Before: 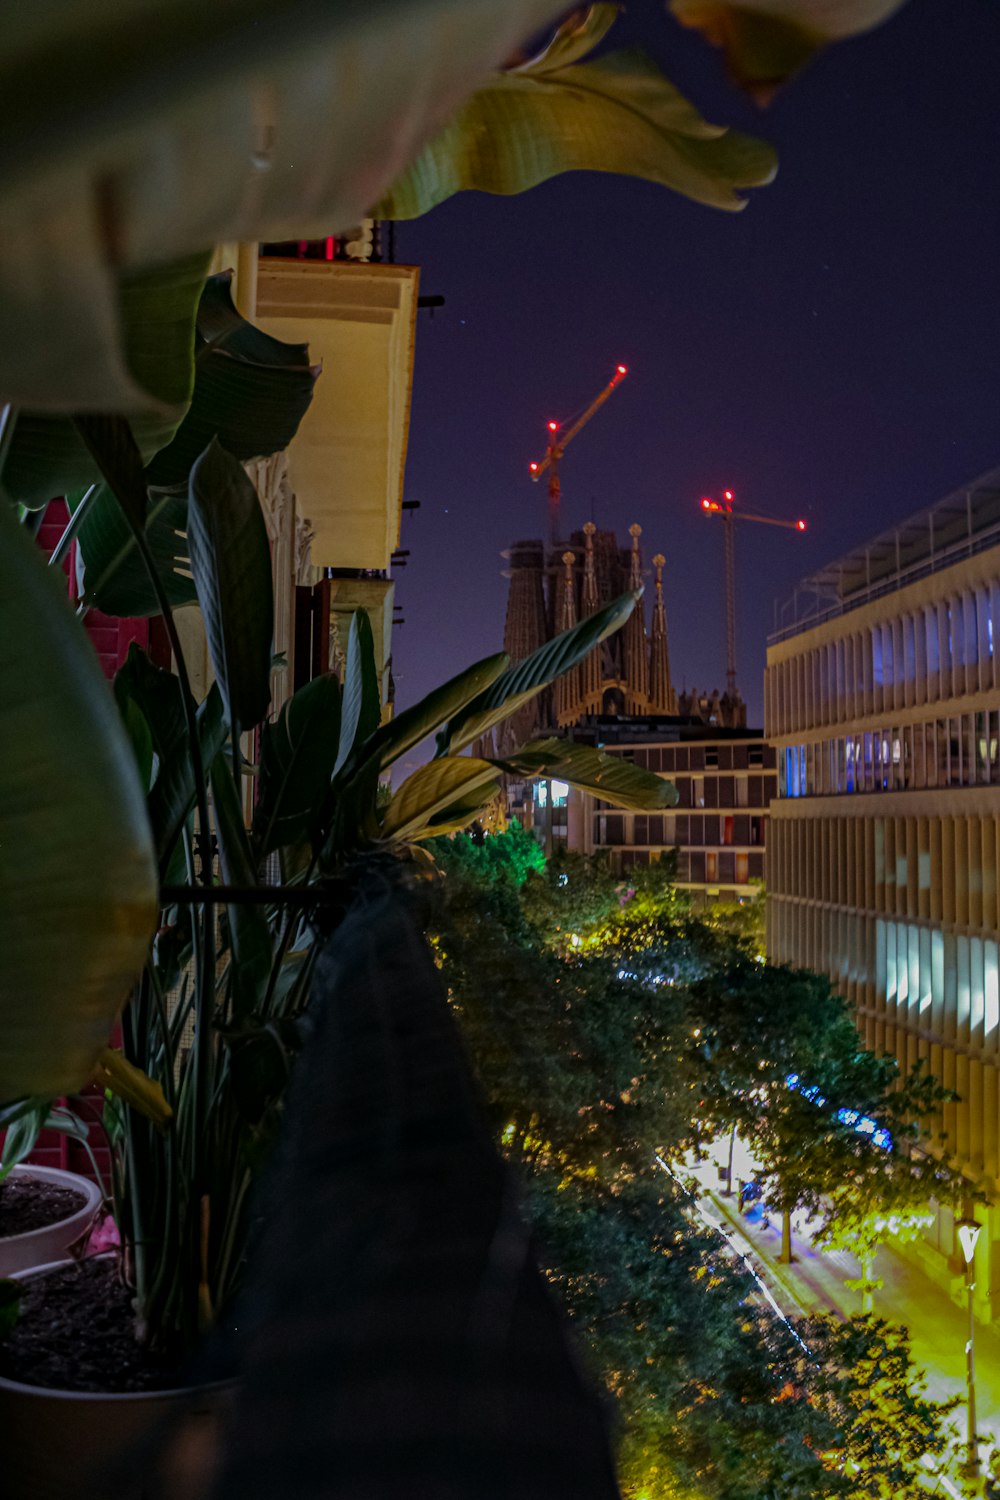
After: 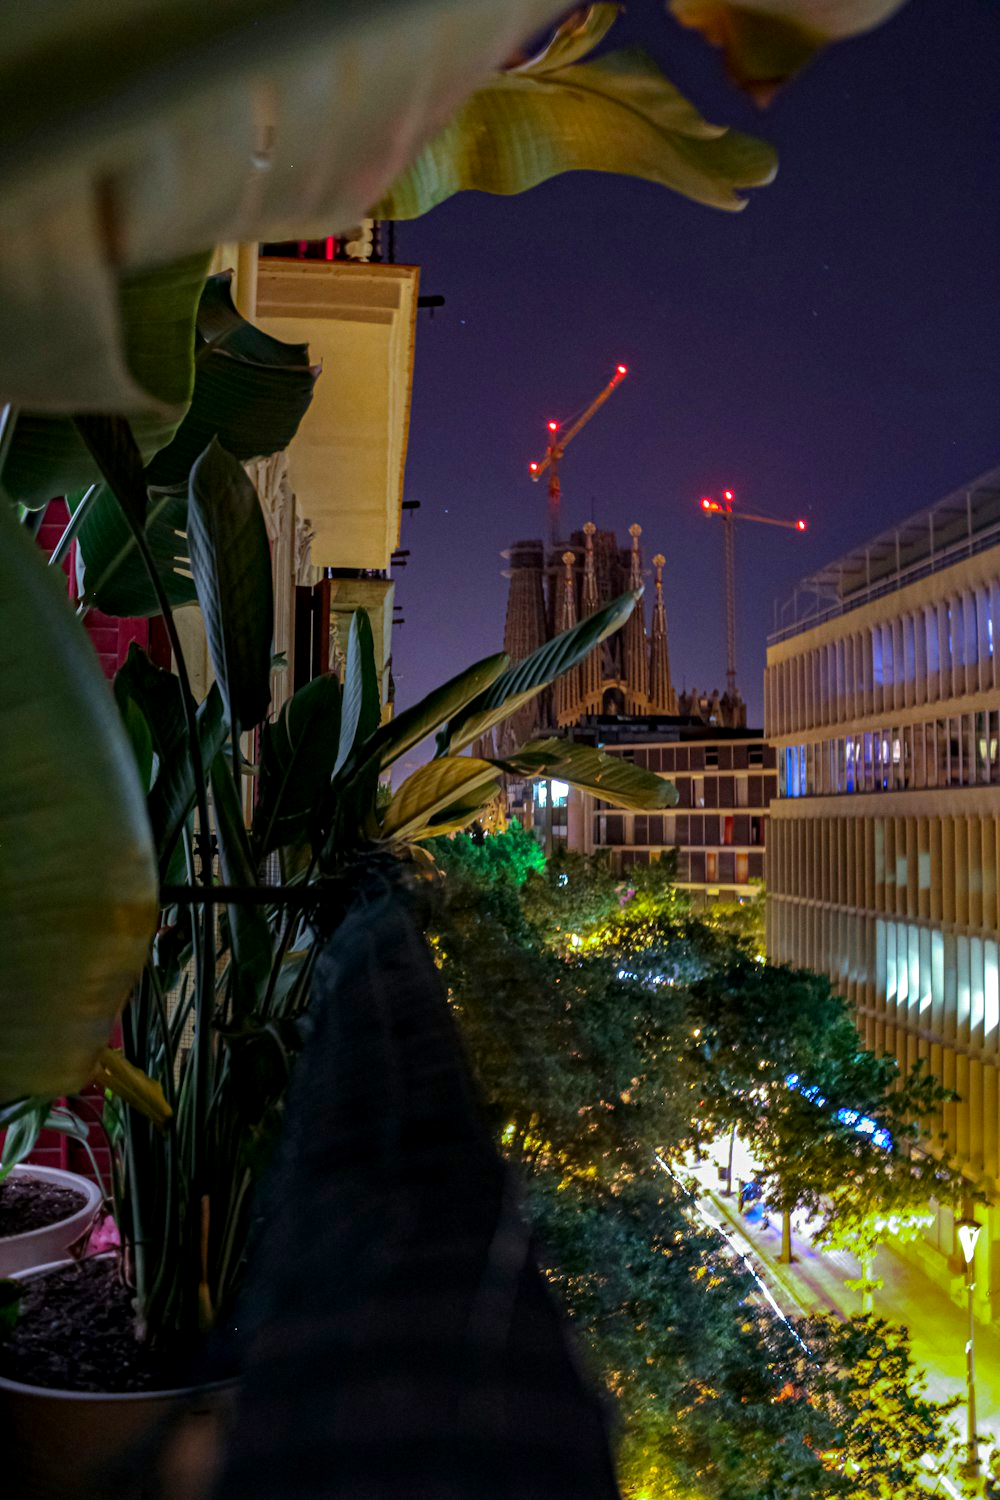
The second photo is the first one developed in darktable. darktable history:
exposure: black level correction 0.002, exposure 0.672 EV
